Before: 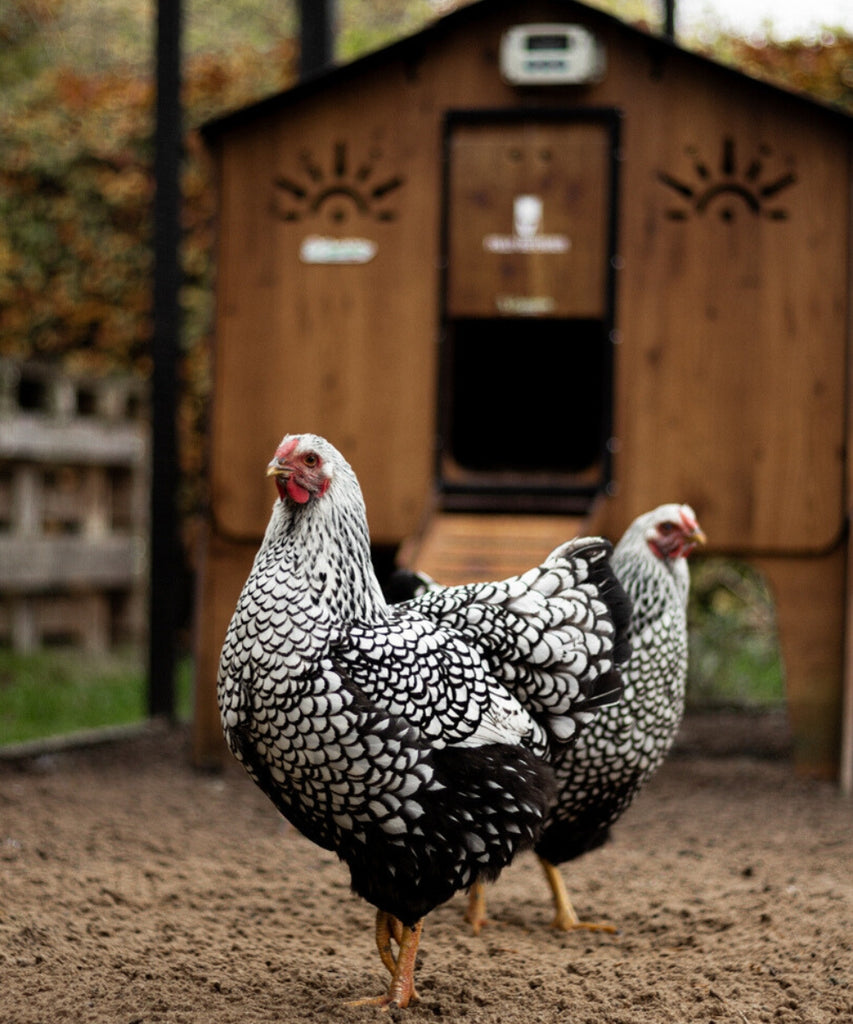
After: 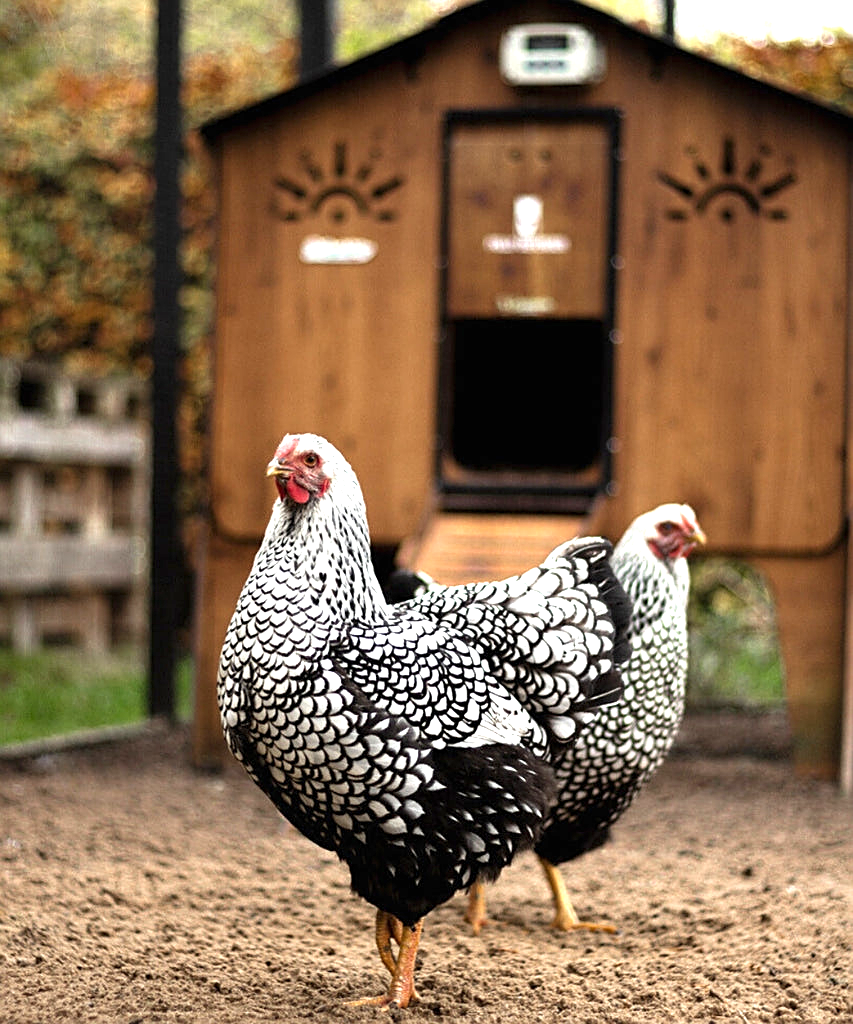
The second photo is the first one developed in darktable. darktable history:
exposure: black level correction 0, exposure 1.1 EV, compensate exposure bias true, compensate highlight preservation false
sharpen: on, module defaults
